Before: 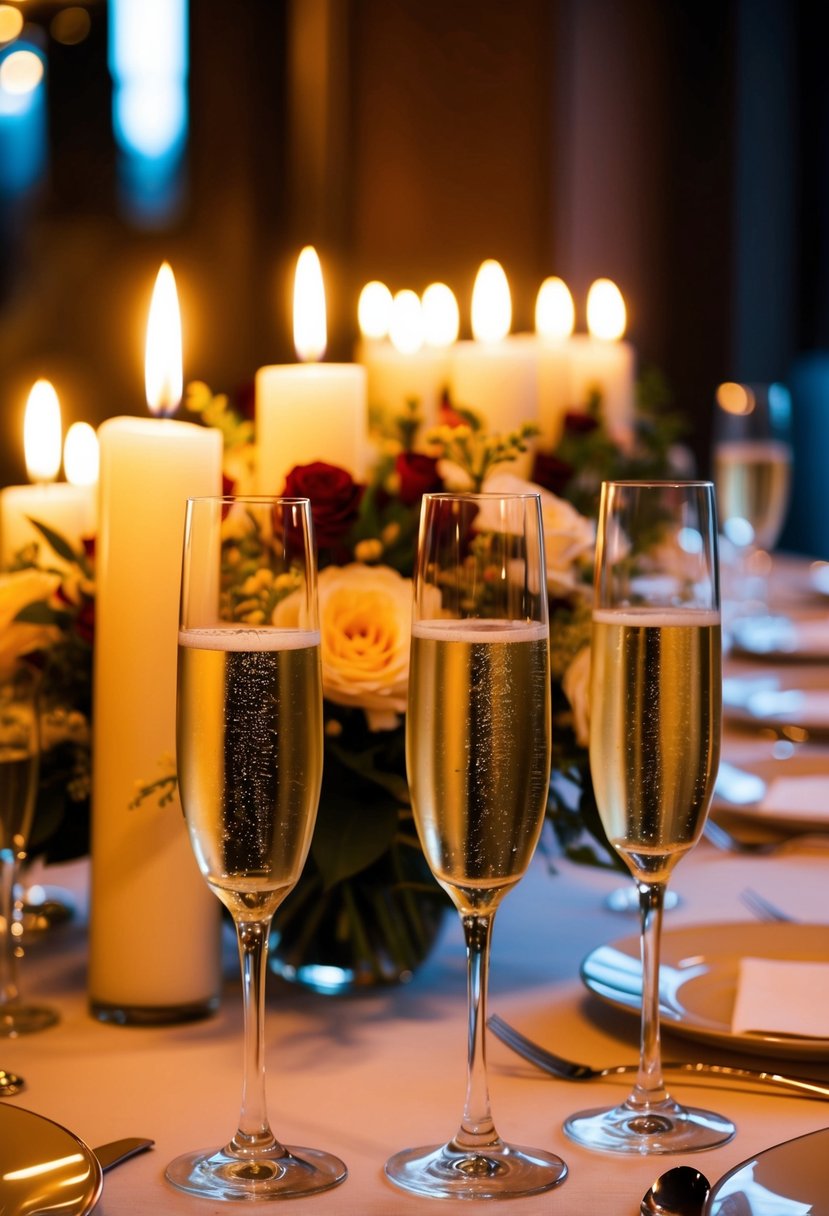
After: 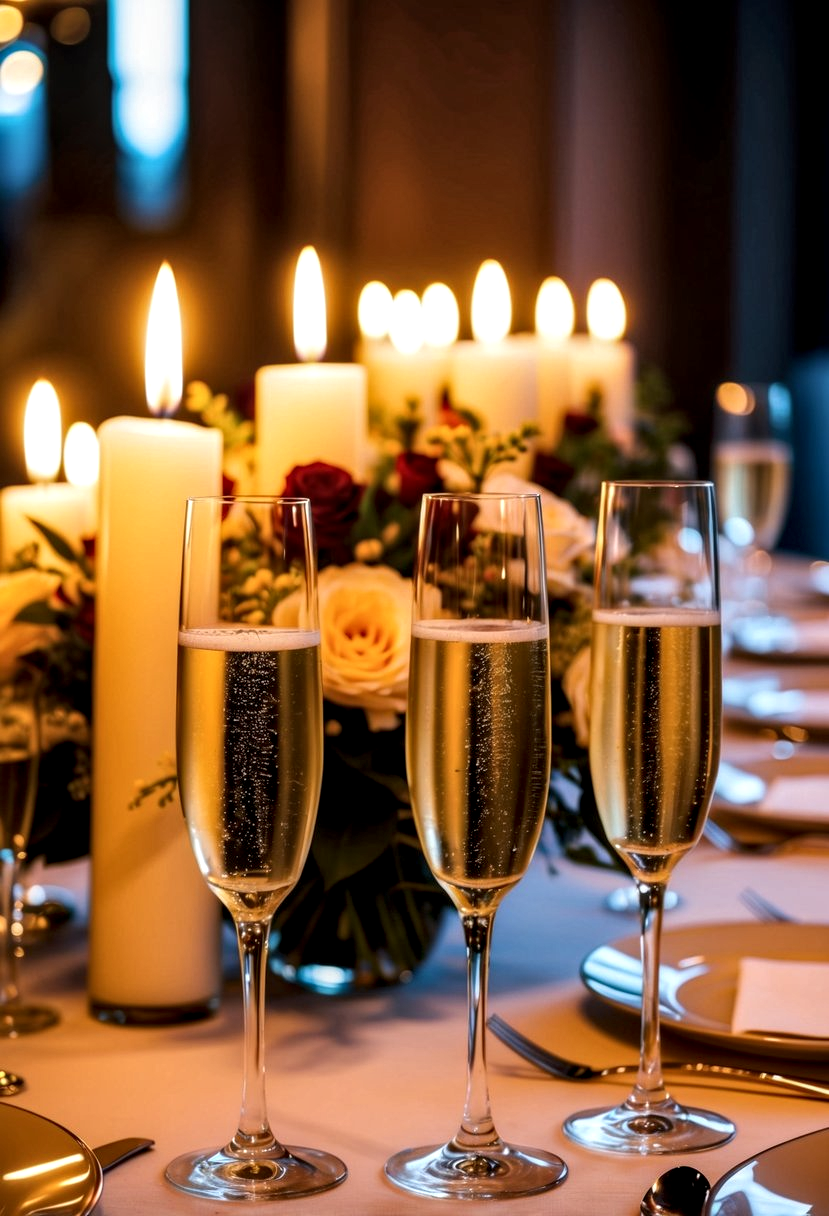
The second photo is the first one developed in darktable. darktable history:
local contrast: highlights 57%, detail 146%
